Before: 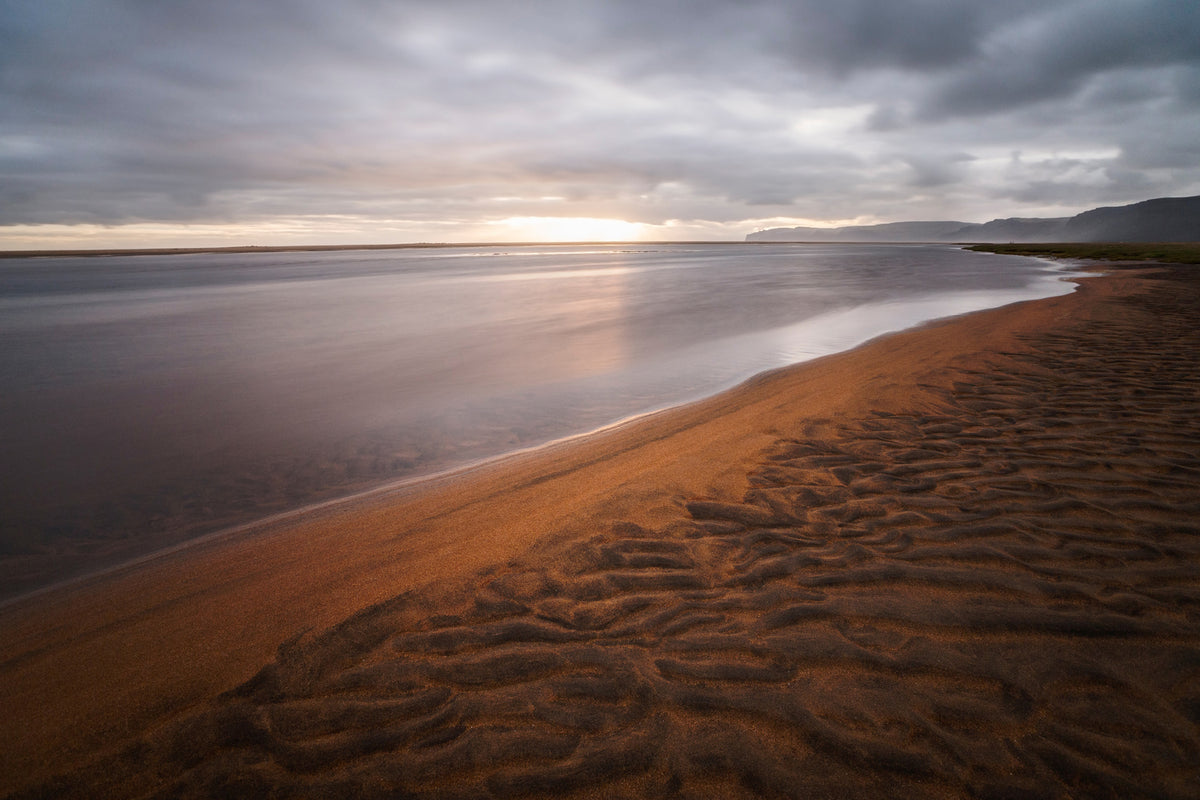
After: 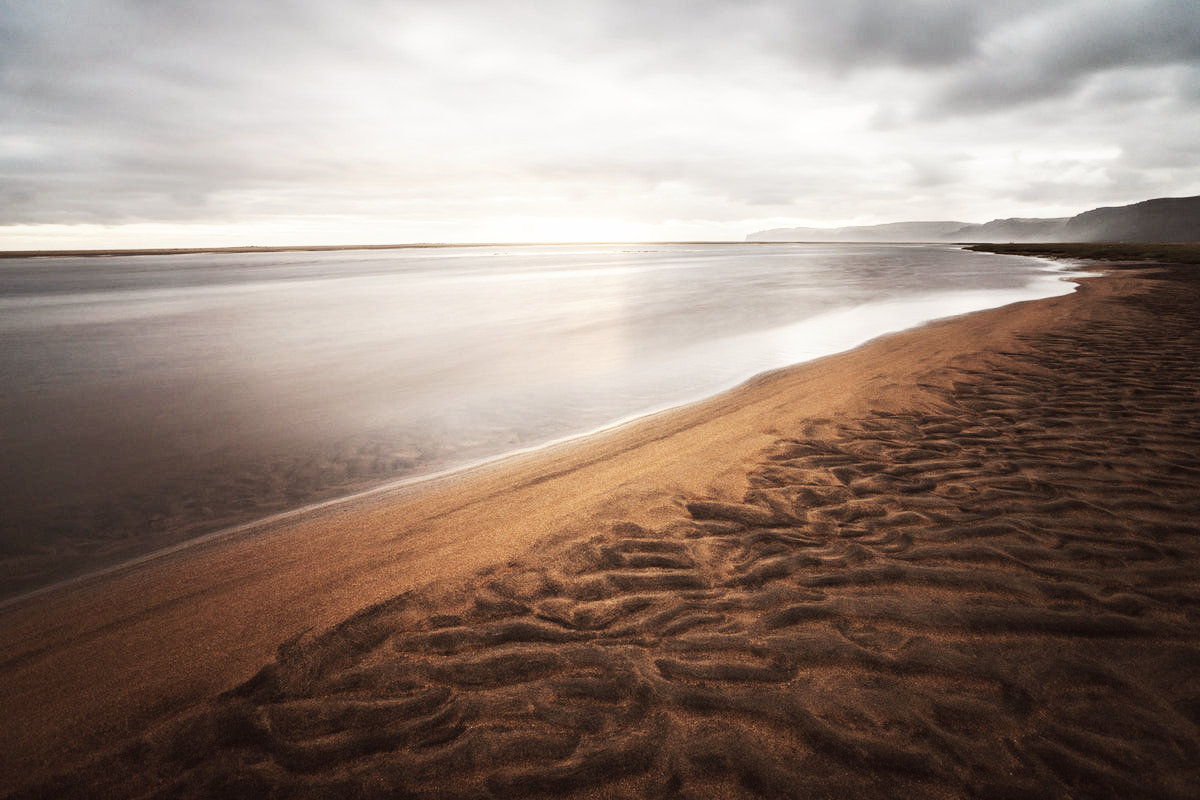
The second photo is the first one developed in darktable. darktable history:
color correction: saturation 0.5
color balance: lift [1.005, 1.002, 0.998, 0.998], gamma [1, 1.021, 1.02, 0.979], gain [0.923, 1.066, 1.056, 0.934]
base curve: curves: ch0 [(0, 0) (0.007, 0.004) (0.027, 0.03) (0.046, 0.07) (0.207, 0.54) (0.442, 0.872) (0.673, 0.972) (1, 1)], preserve colors none
